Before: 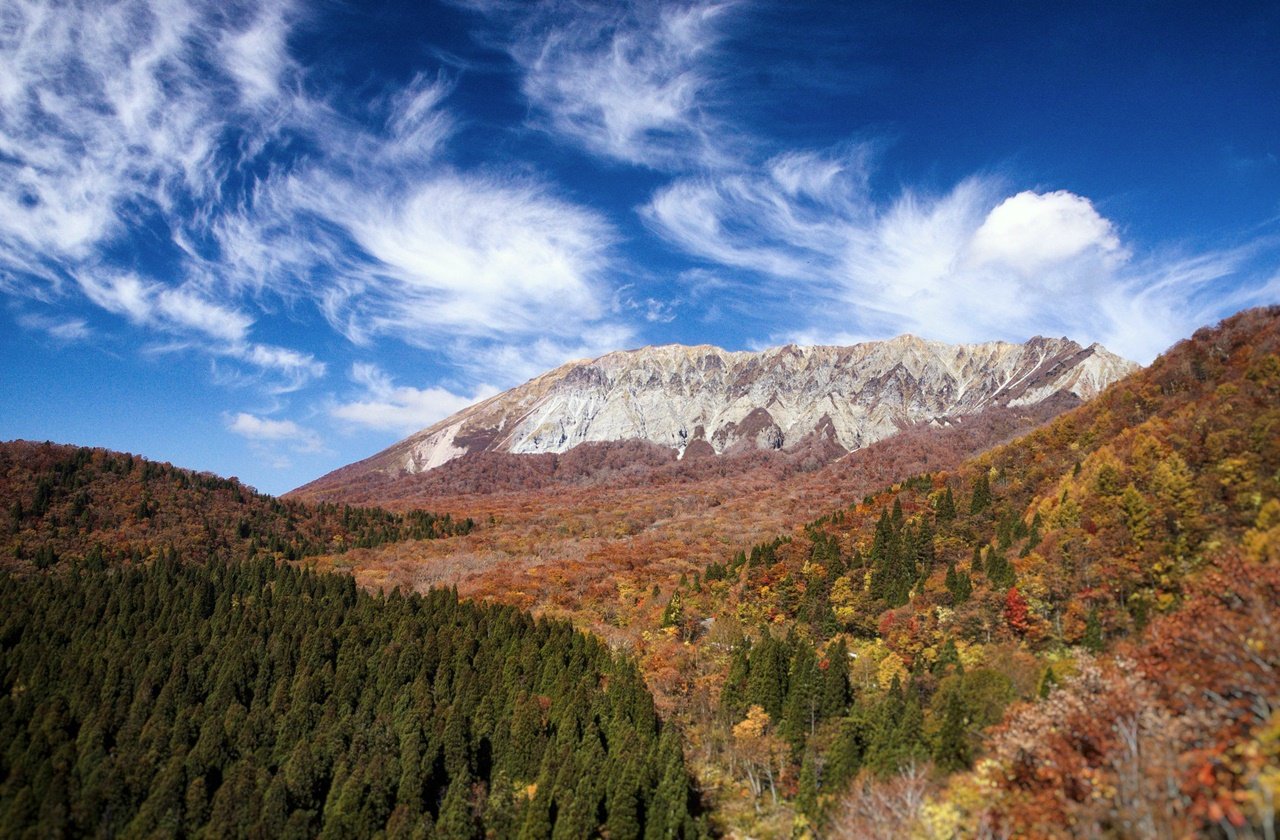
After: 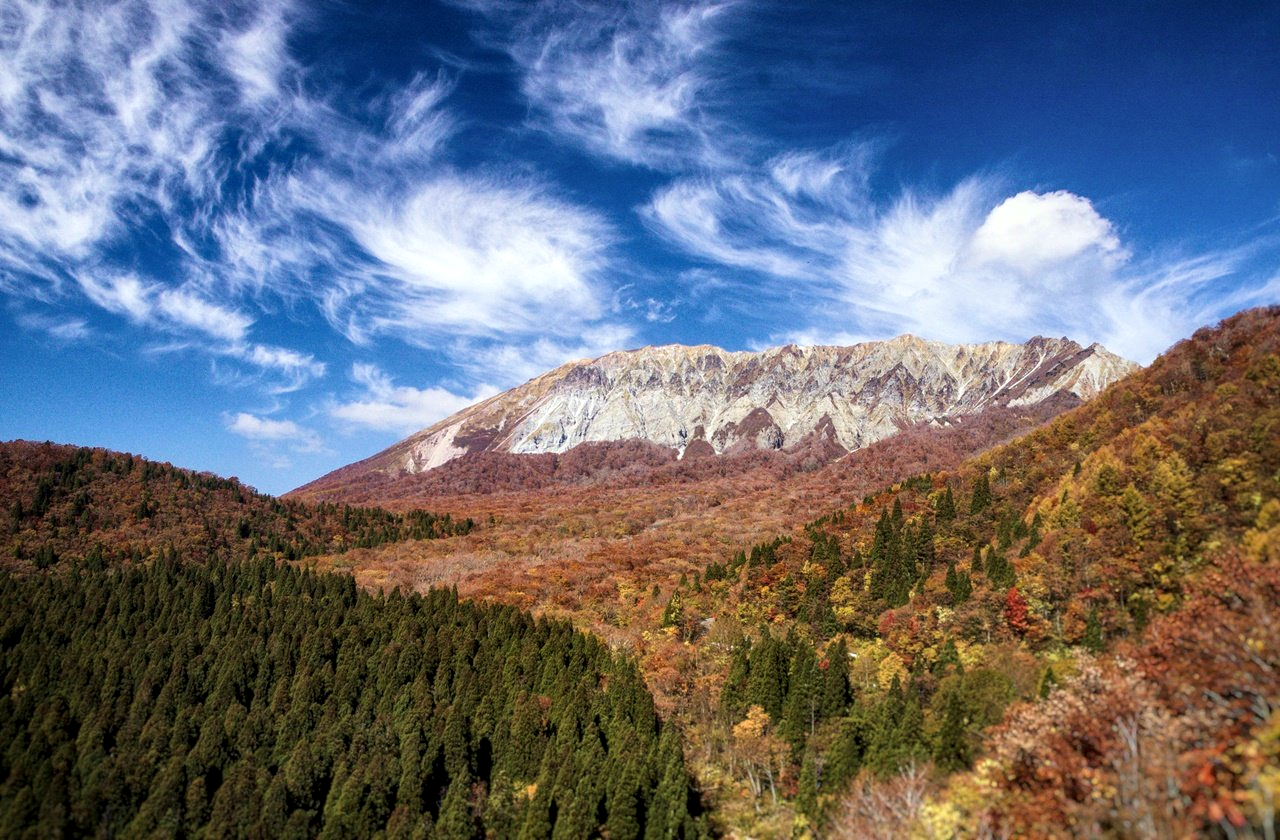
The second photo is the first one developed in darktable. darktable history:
exposure: black level correction 0, compensate exposure bias true, compensate highlight preservation false
velvia: on, module defaults
local contrast: on, module defaults
